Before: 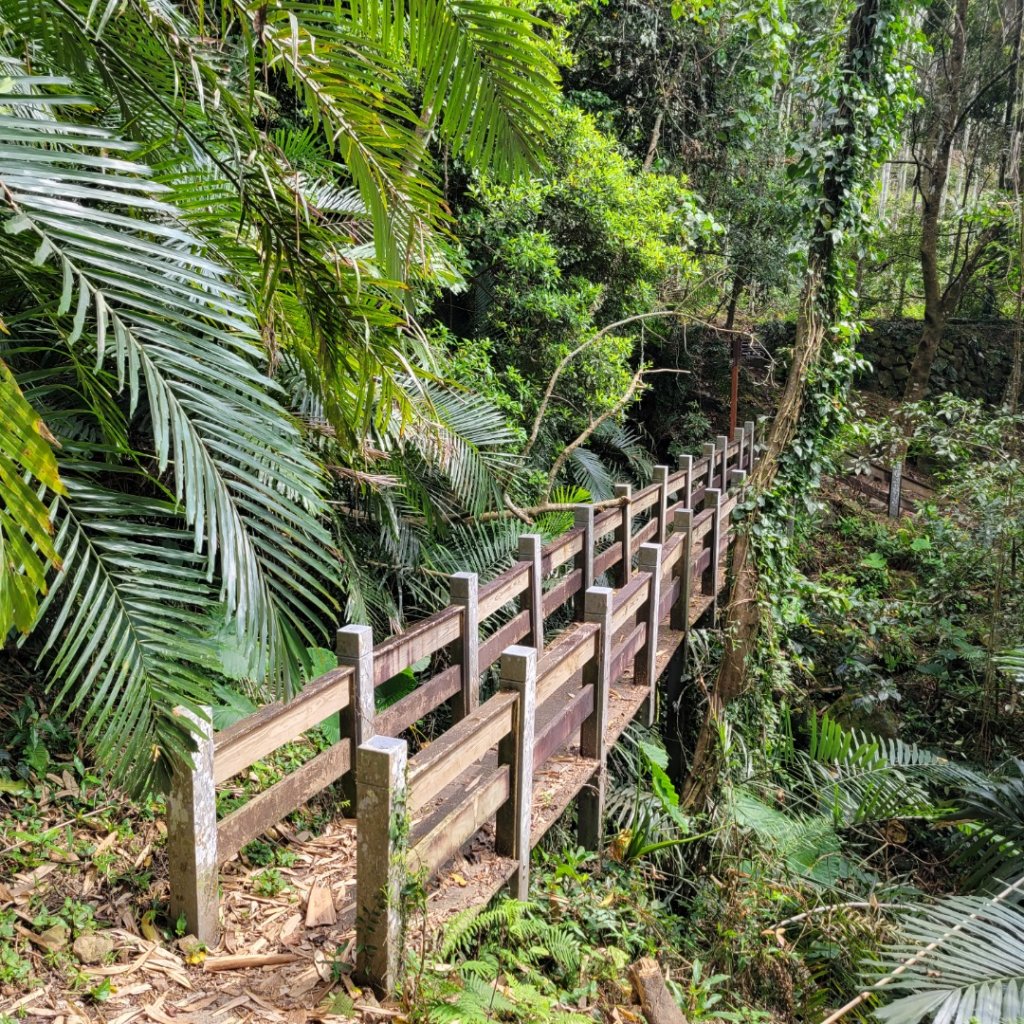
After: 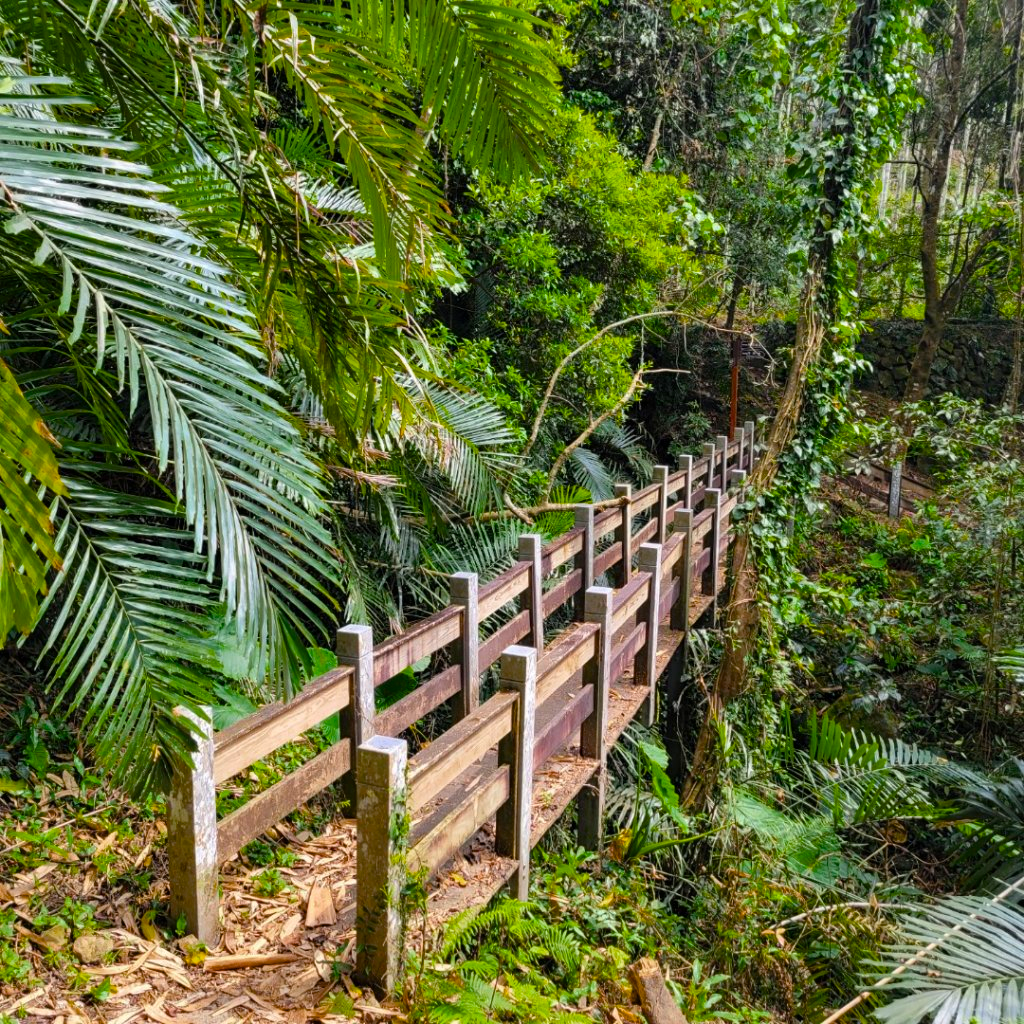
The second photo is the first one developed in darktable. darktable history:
color balance rgb: linear chroma grading › shadows -7.749%, linear chroma grading › global chroma 9.882%, perceptual saturation grading › global saturation 29.379%, saturation formula JzAzBz (2021)
